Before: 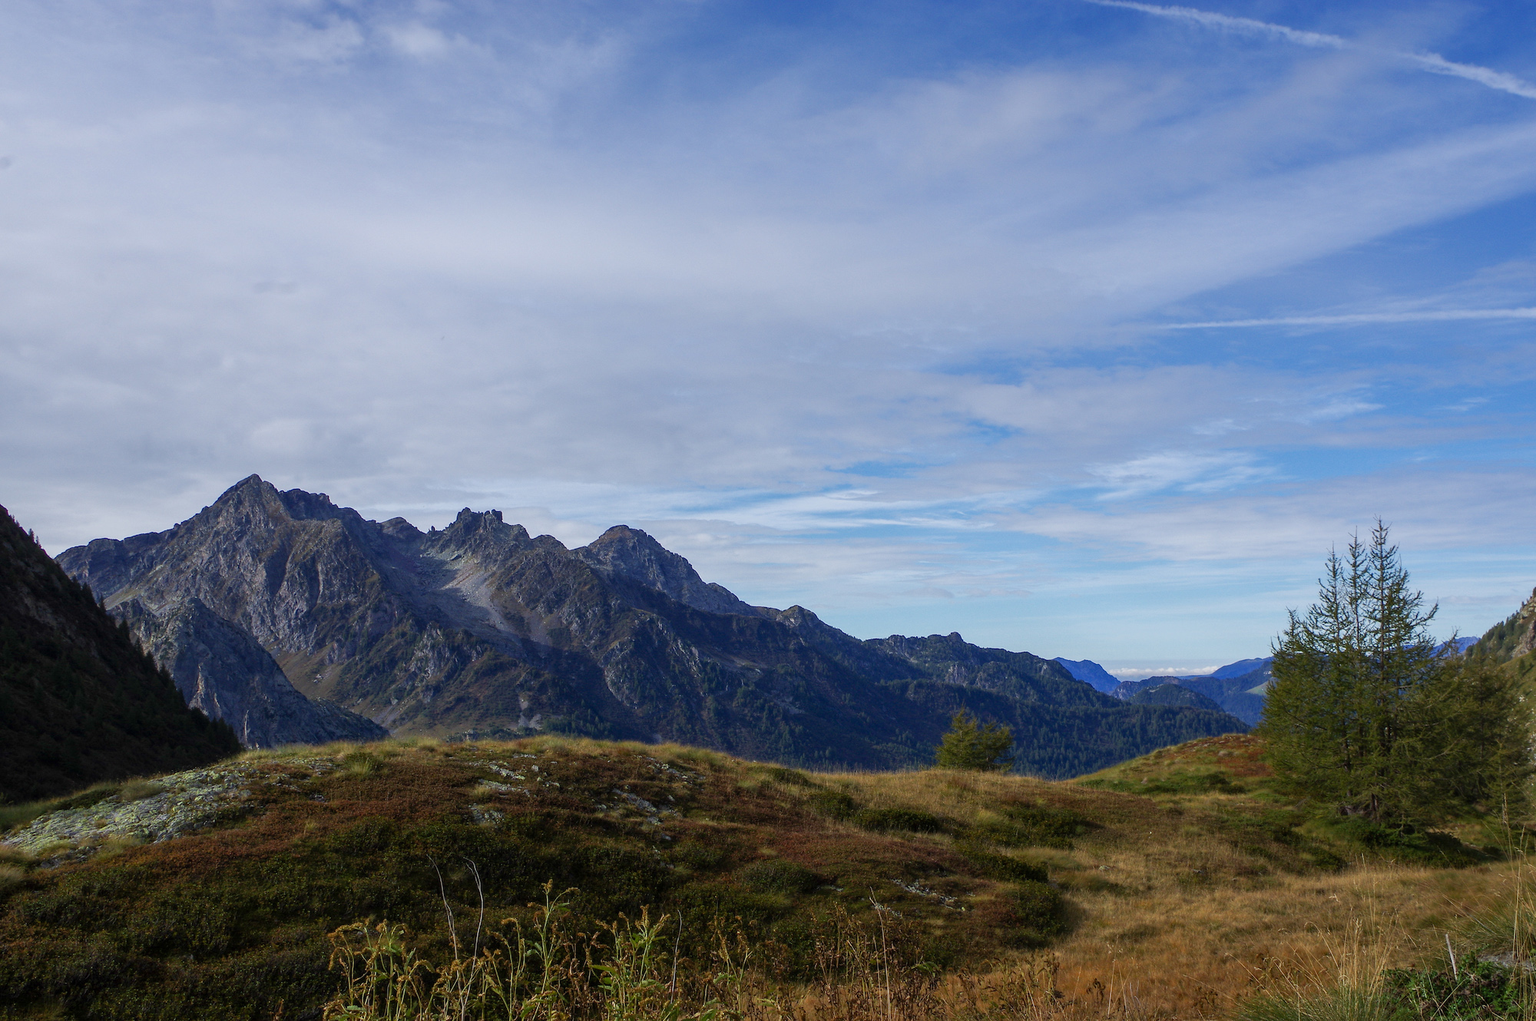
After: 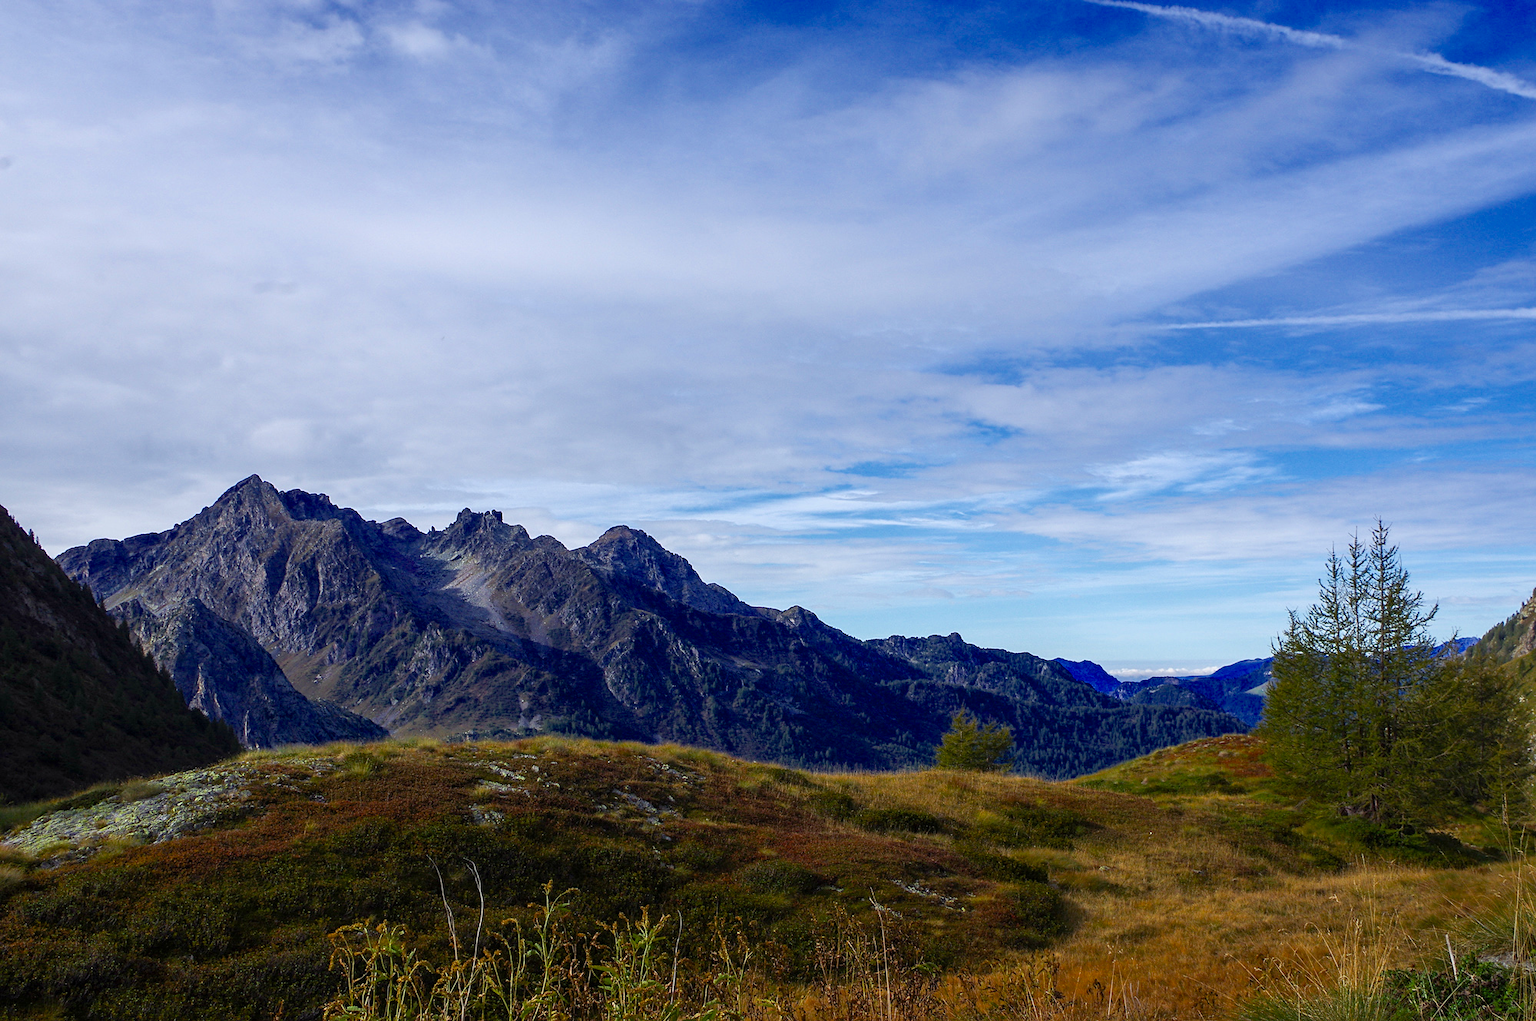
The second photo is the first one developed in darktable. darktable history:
color balance rgb: shadows lift › chroma 3.289%, shadows lift › hue 279.67°, perceptual saturation grading › global saturation 19.755%, perceptual brilliance grading › global brilliance 11.795%, saturation formula JzAzBz (2021)
sharpen: amount 0.216
